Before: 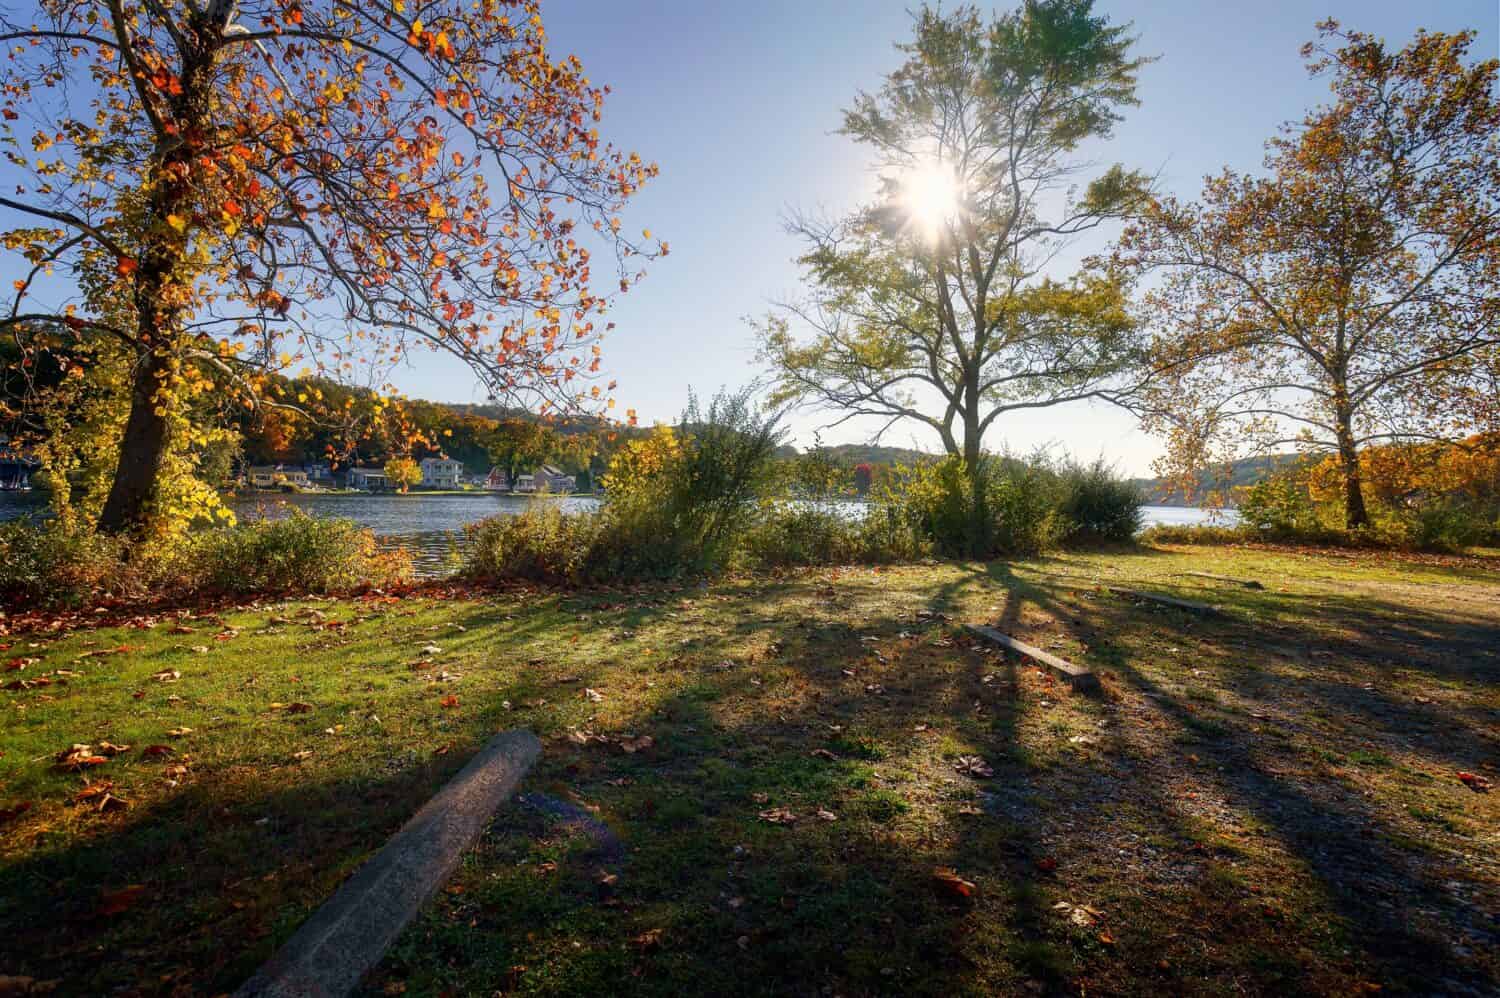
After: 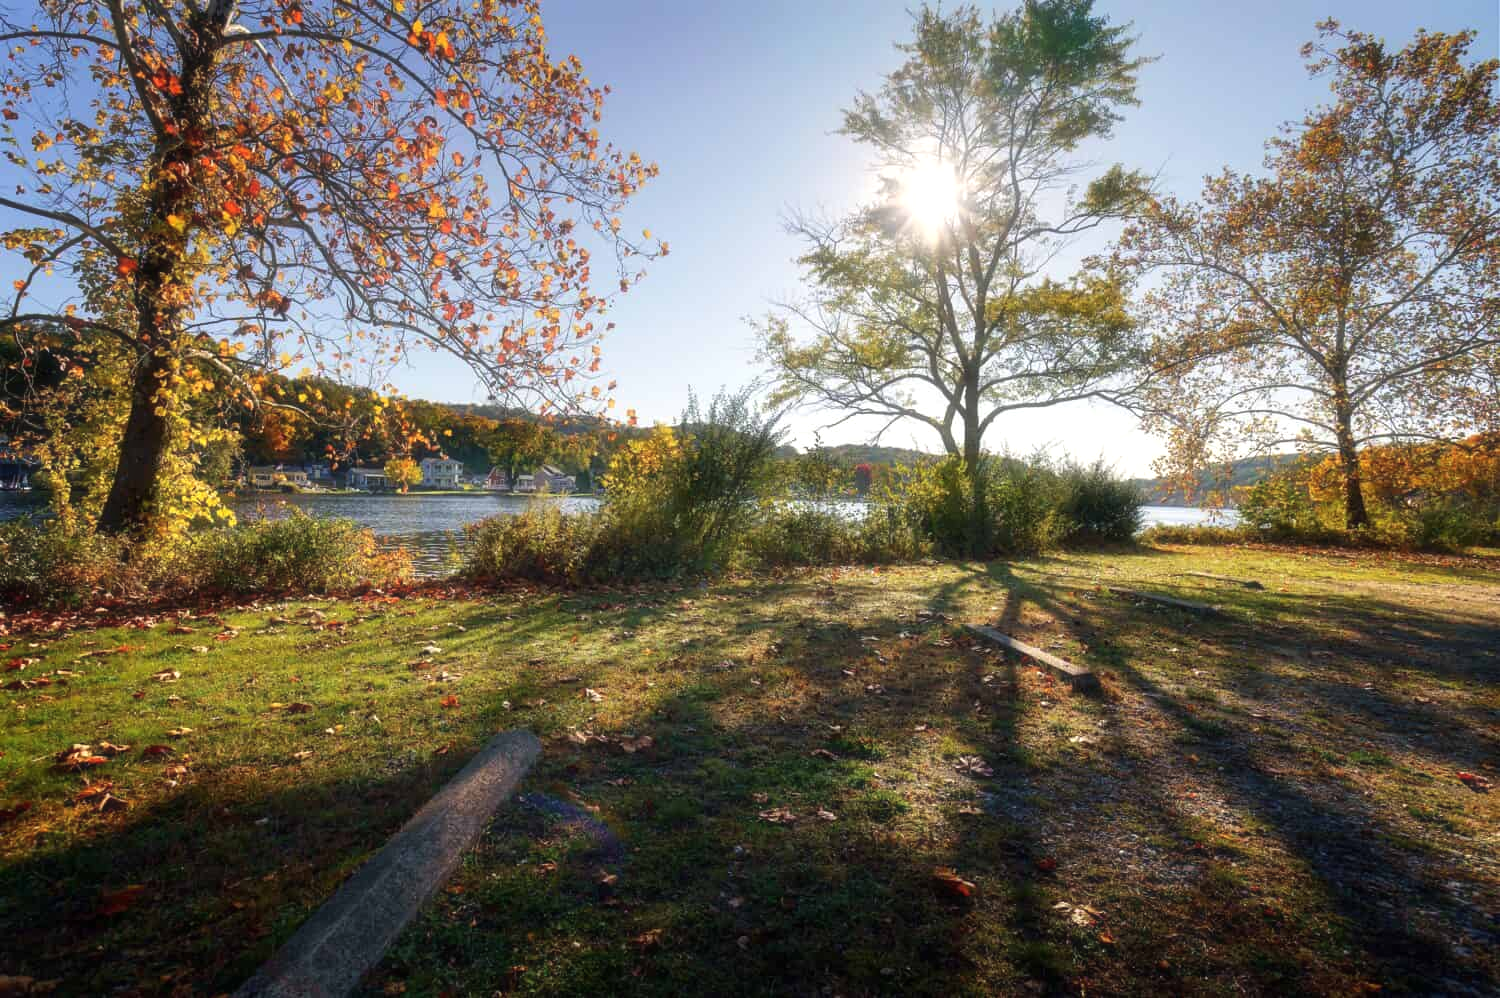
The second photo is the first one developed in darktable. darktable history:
haze removal: strength -0.077, distance 0.351, compatibility mode true, adaptive false
exposure: exposure 0.206 EV, compensate highlight preservation false
